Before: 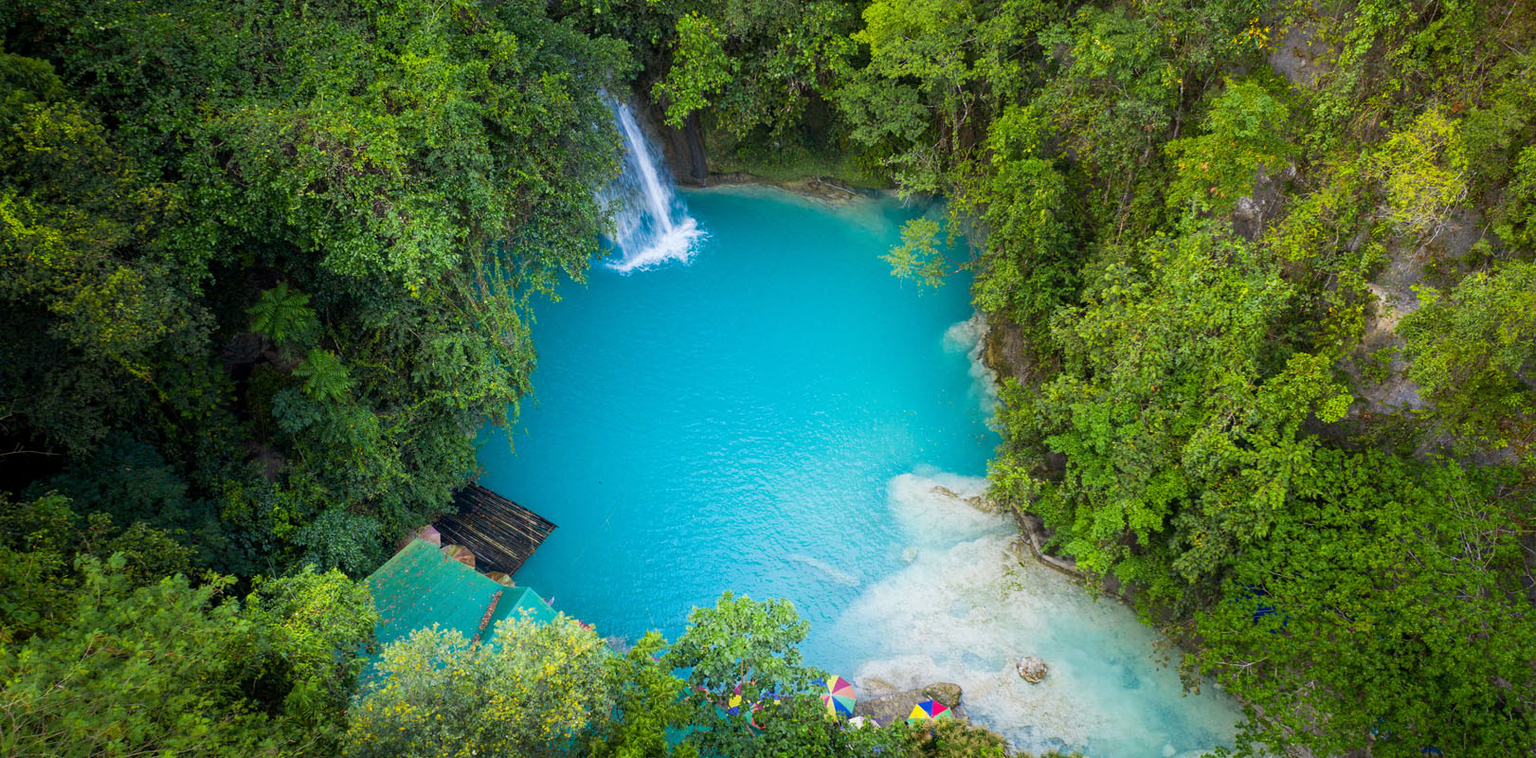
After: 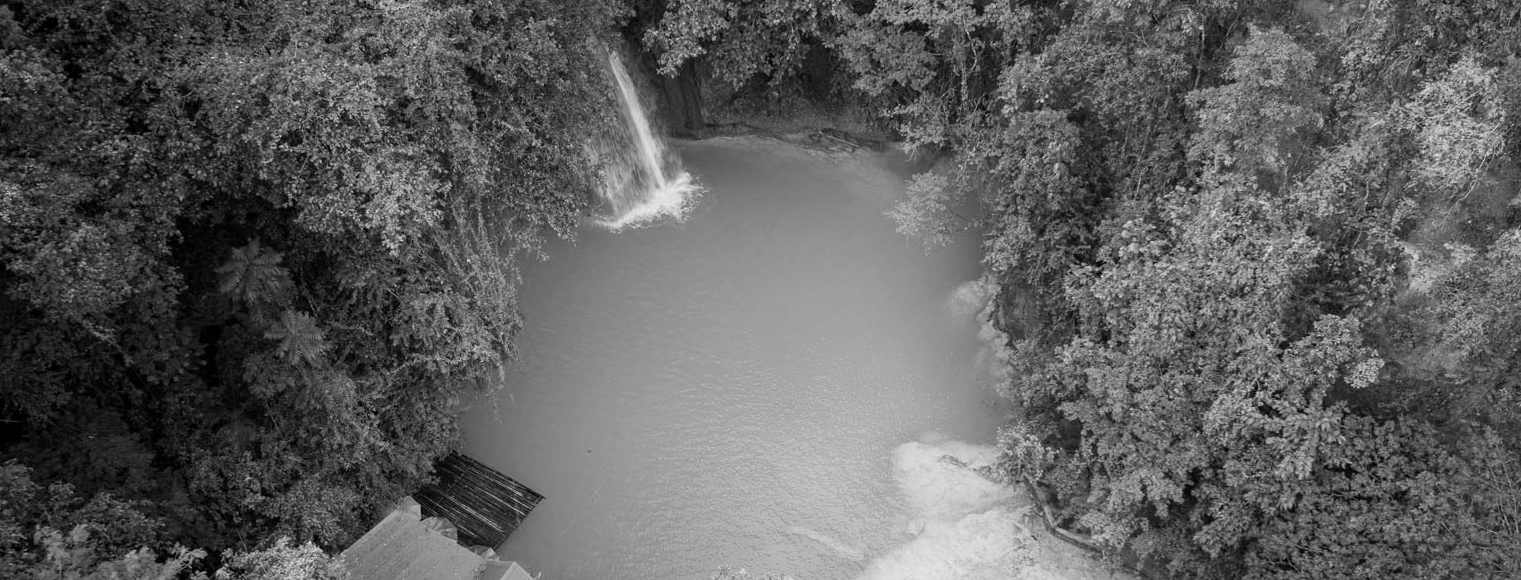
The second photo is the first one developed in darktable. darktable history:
monochrome: a 32, b 64, size 2.3
crop: left 2.737%, top 7.287%, right 3.421%, bottom 20.179%
